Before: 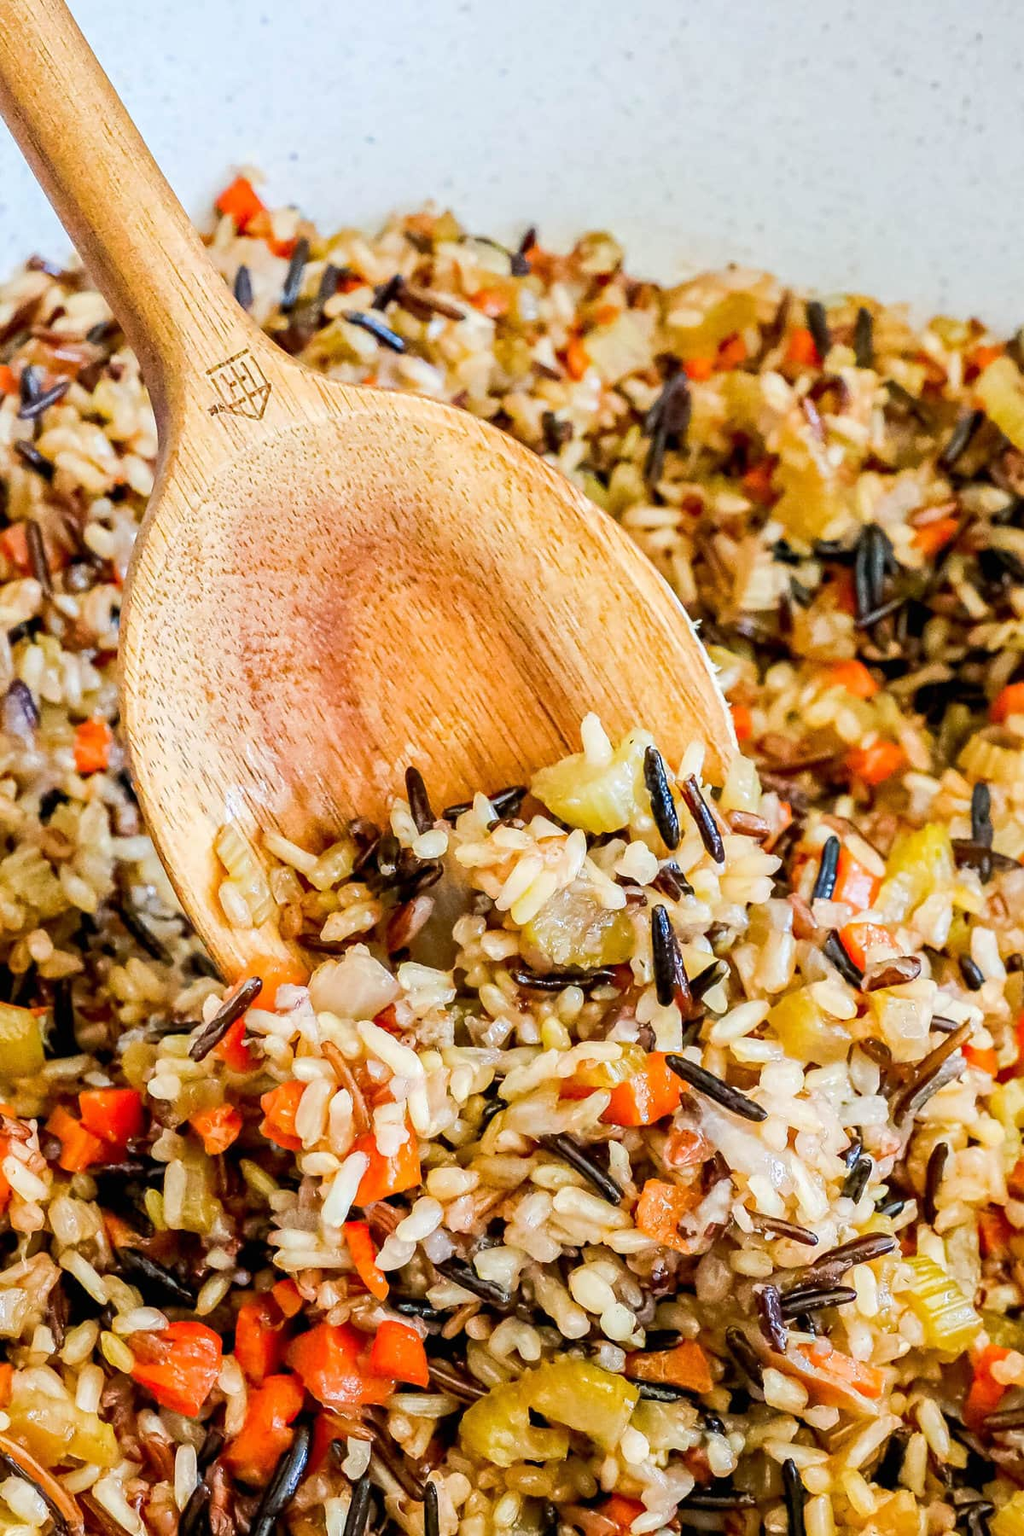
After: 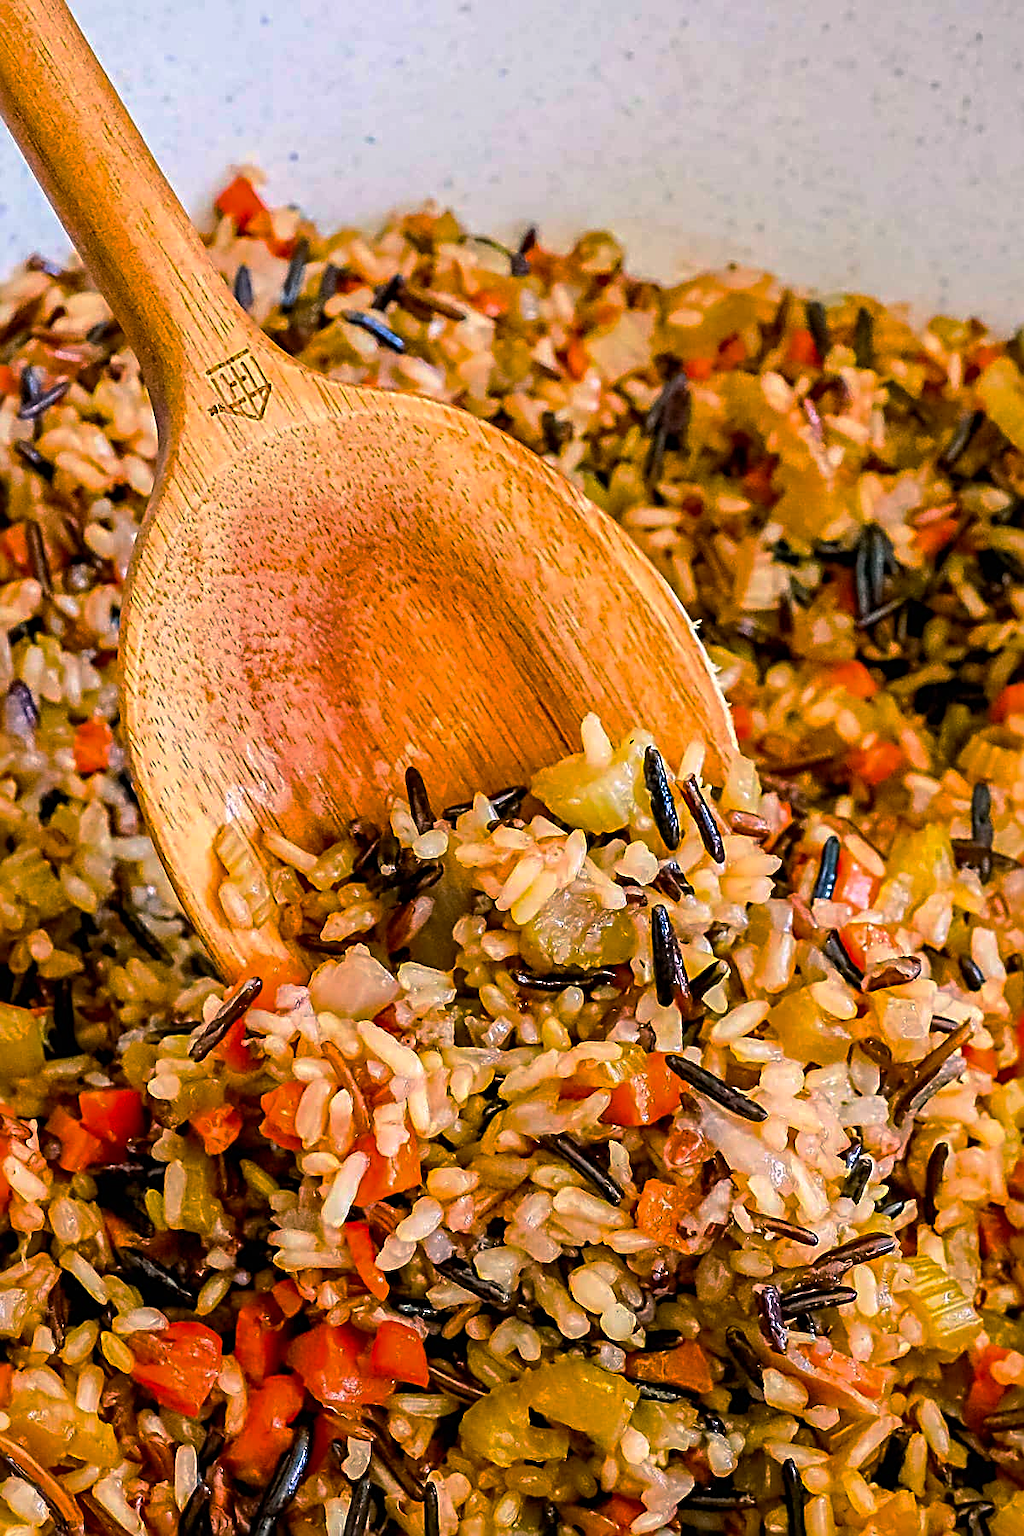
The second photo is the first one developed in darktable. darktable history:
color balance rgb: highlights gain › chroma 2.052%, highlights gain › hue 45.72°, perceptual saturation grading › global saturation 31.012%, global vibrance 20%
base curve: curves: ch0 [(0, 0) (0.595, 0.418) (1, 1)], preserve colors none
sharpen: radius 2.837, amount 0.708
